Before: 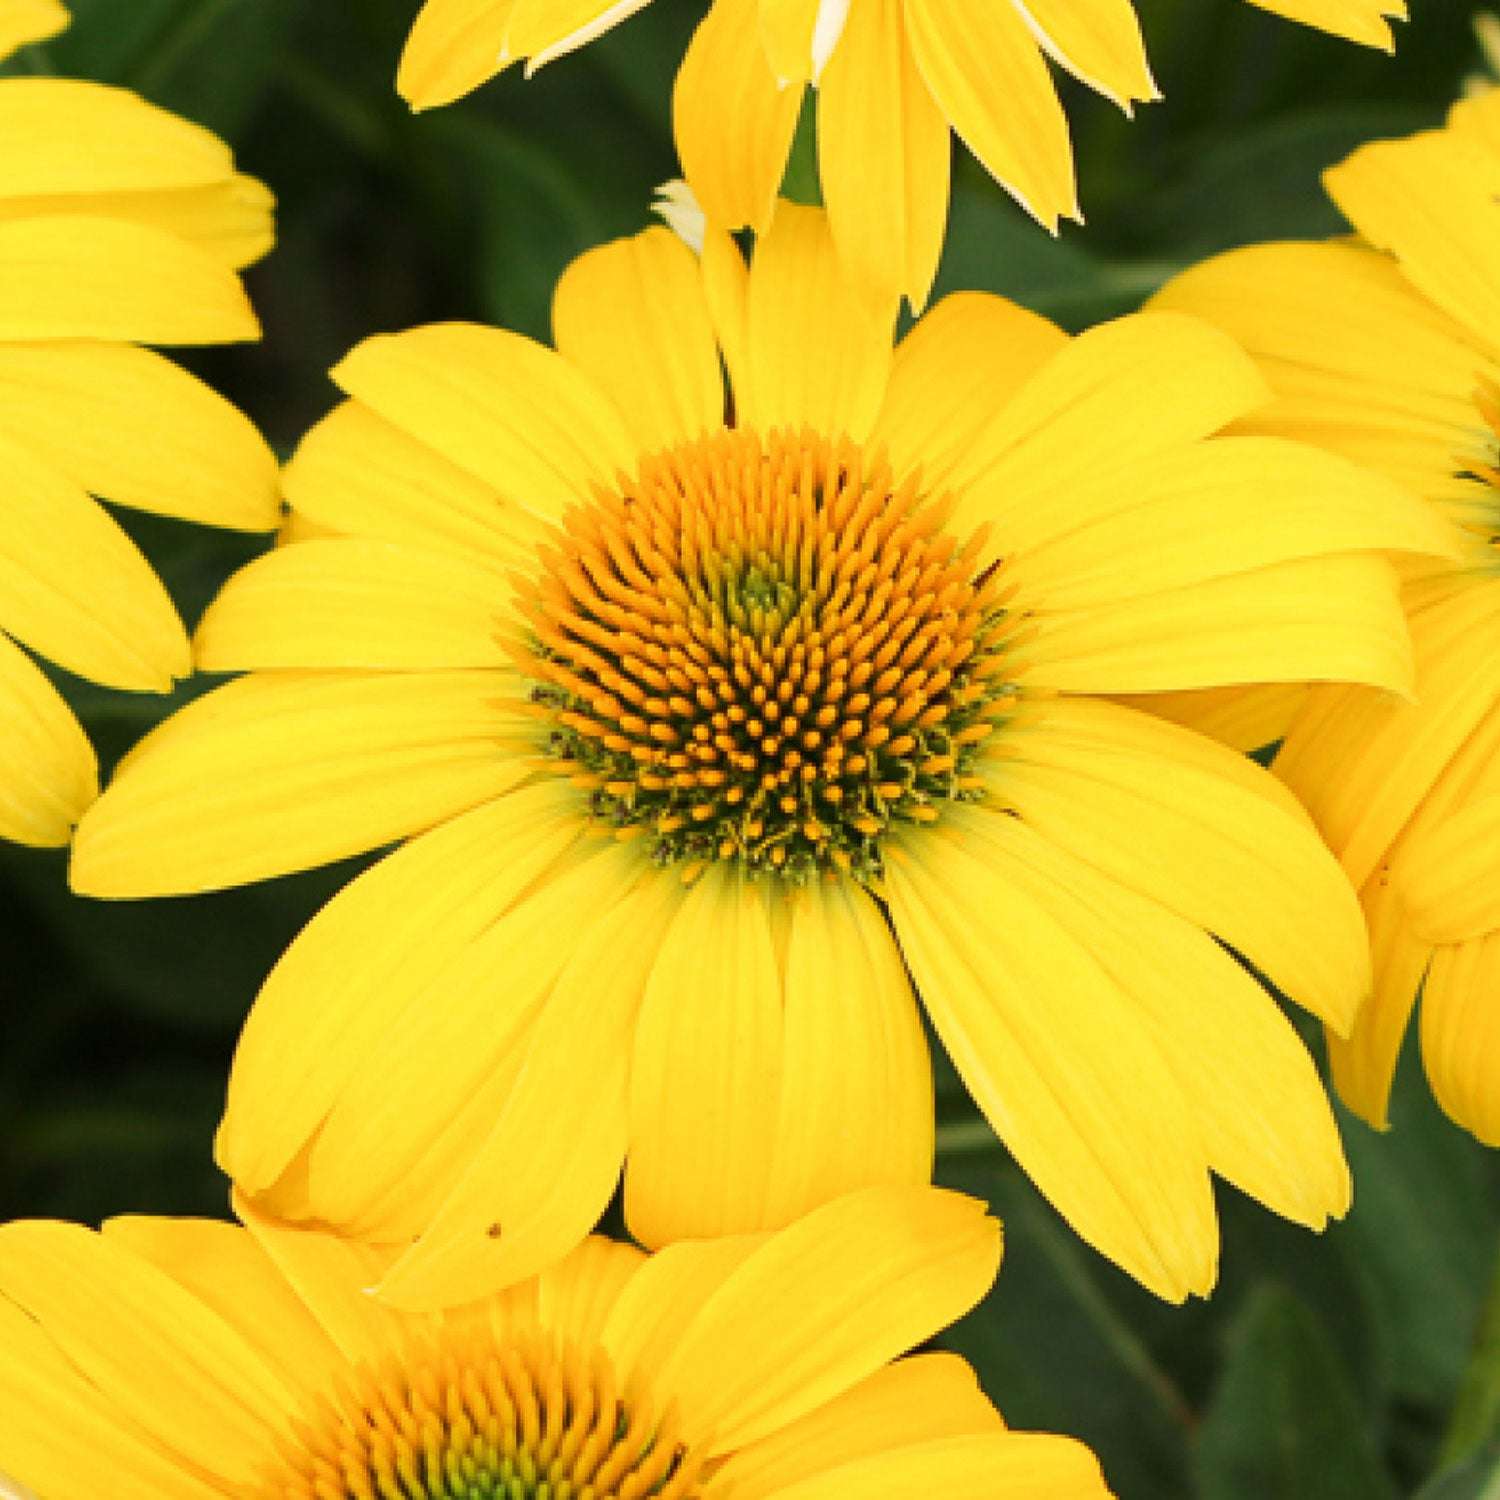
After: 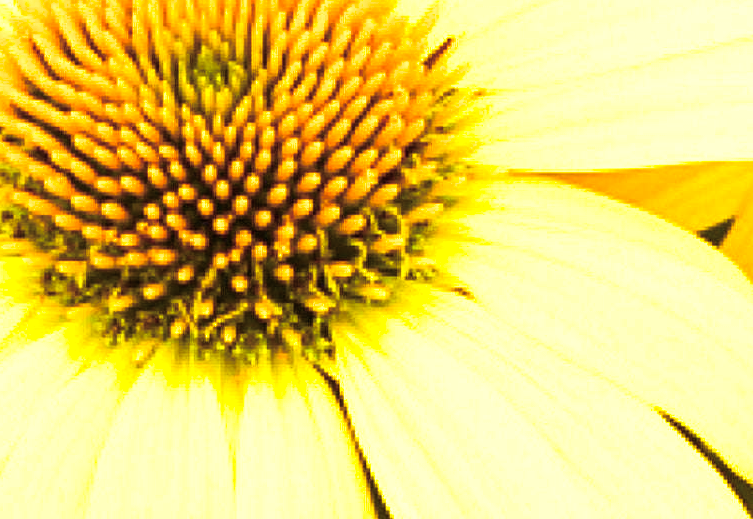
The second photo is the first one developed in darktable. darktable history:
crop: left 36.607%, top 34.735%, right 13.146%, bottom 30.611%
split-toning: highlights › hue 298.8°, highlights › saturation 0.73, compress 41.76%
color balance rgb: linear chroma grading › global chroma 25%, perceptual saturation grading › global saturation 40%, perceptual brilliance grading › global brilliance 30%, global vibrance 40%
